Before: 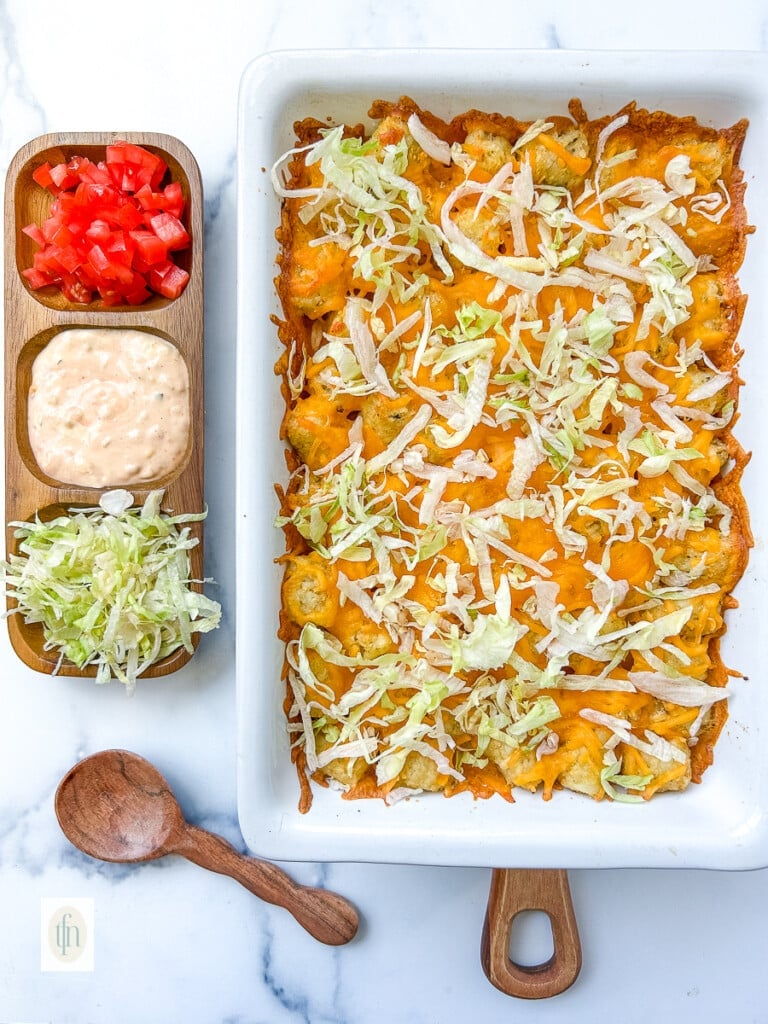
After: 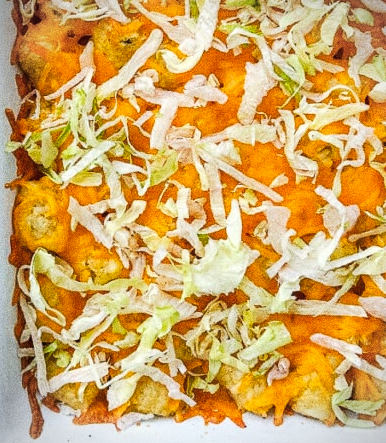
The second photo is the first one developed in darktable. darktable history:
sharpen: radius 2.883, amount 0.868, threshold 47.523
crop: left 35.03%, top 36.625%, right 14.663%, bottom 20.057%
grain: coarseness 0.09 ISO, strength 40%
tone curve: curves: ch0 [(0, 0) (0.003, 0.012) (0.011, 0.015) (0.025, 0.02) (0.044, 0.032) (0.069, 0.044) (0.1, 0.063) (0.136, 0.085) (0.177, 0.121) (0.224, 0.159) (0.277, 0.207) (0.335, 0.261) (0.399, 0.328) (0.468, 0.41) (0.543, 0.506) (0.623, 0.609) (0.709, 0.719) (0.801, 0.82) (0.898, 0.907) (1, 1)], preserve colors none
vignetting: fall-off start 91.19%
